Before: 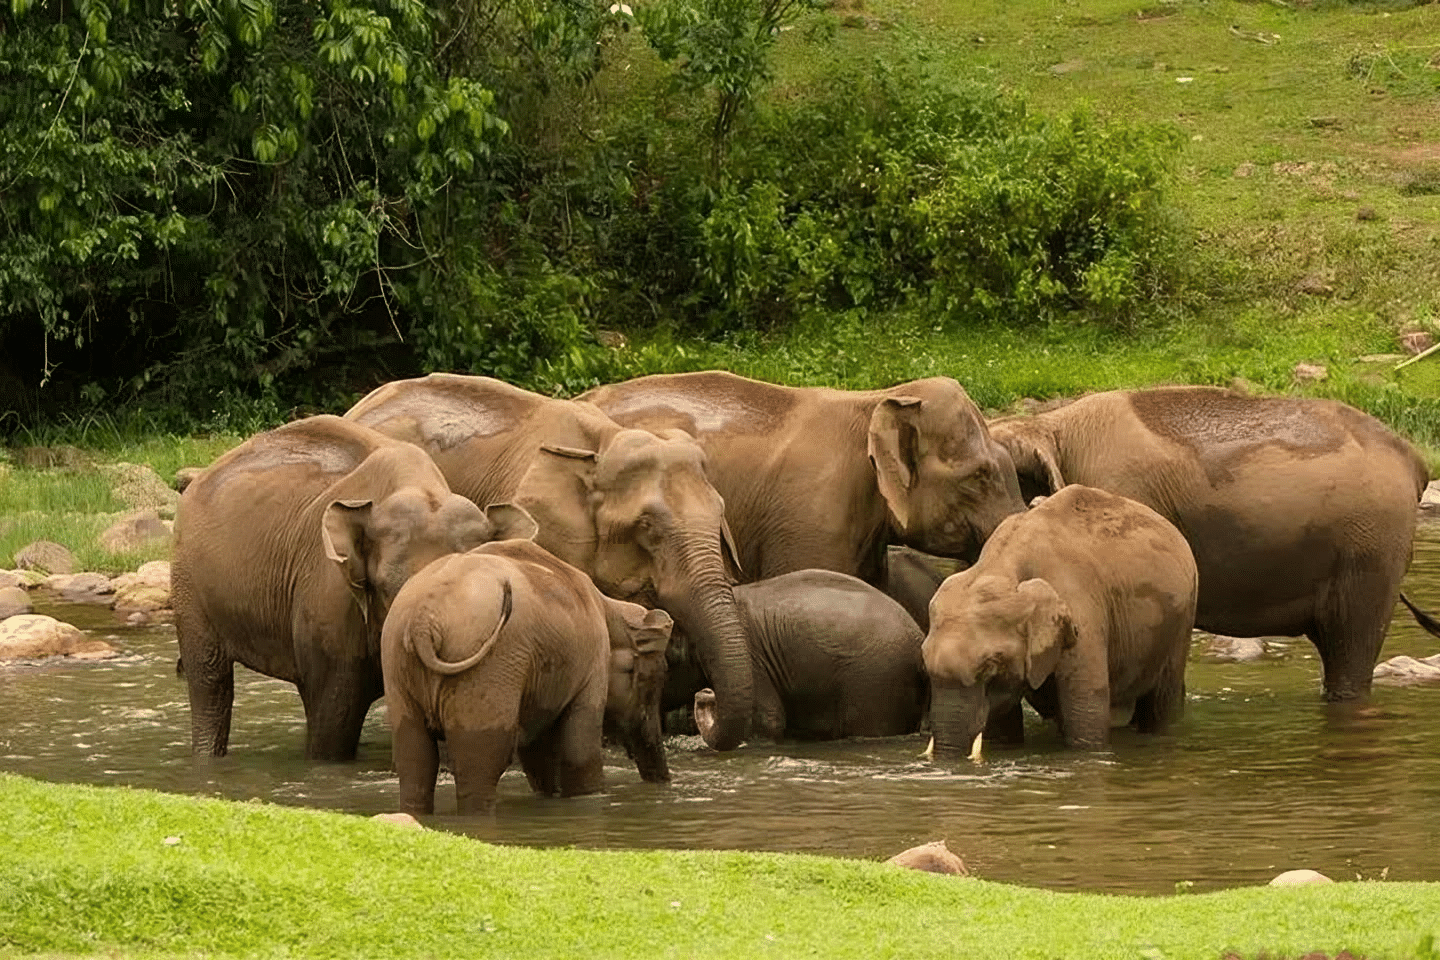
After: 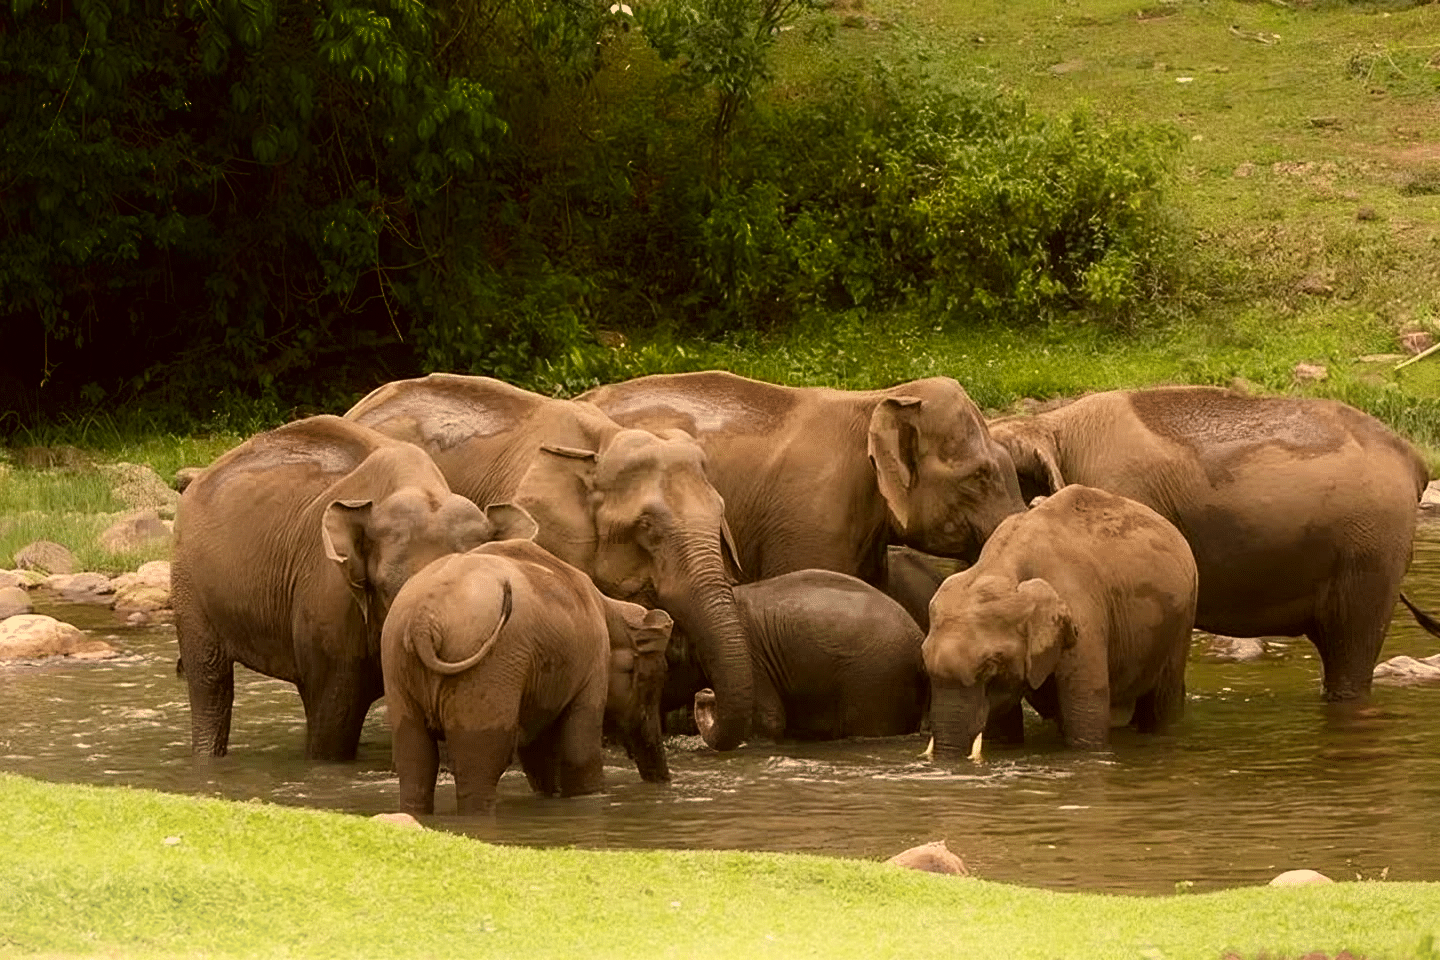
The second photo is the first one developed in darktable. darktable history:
color correction: highlights a* 6.27, highlights b* 8.19, shadows a* 5.94, shadows b* 7.23, saturation 0.9
shadows and highlights: shadows -90, highlights 90, soften with gaussian
